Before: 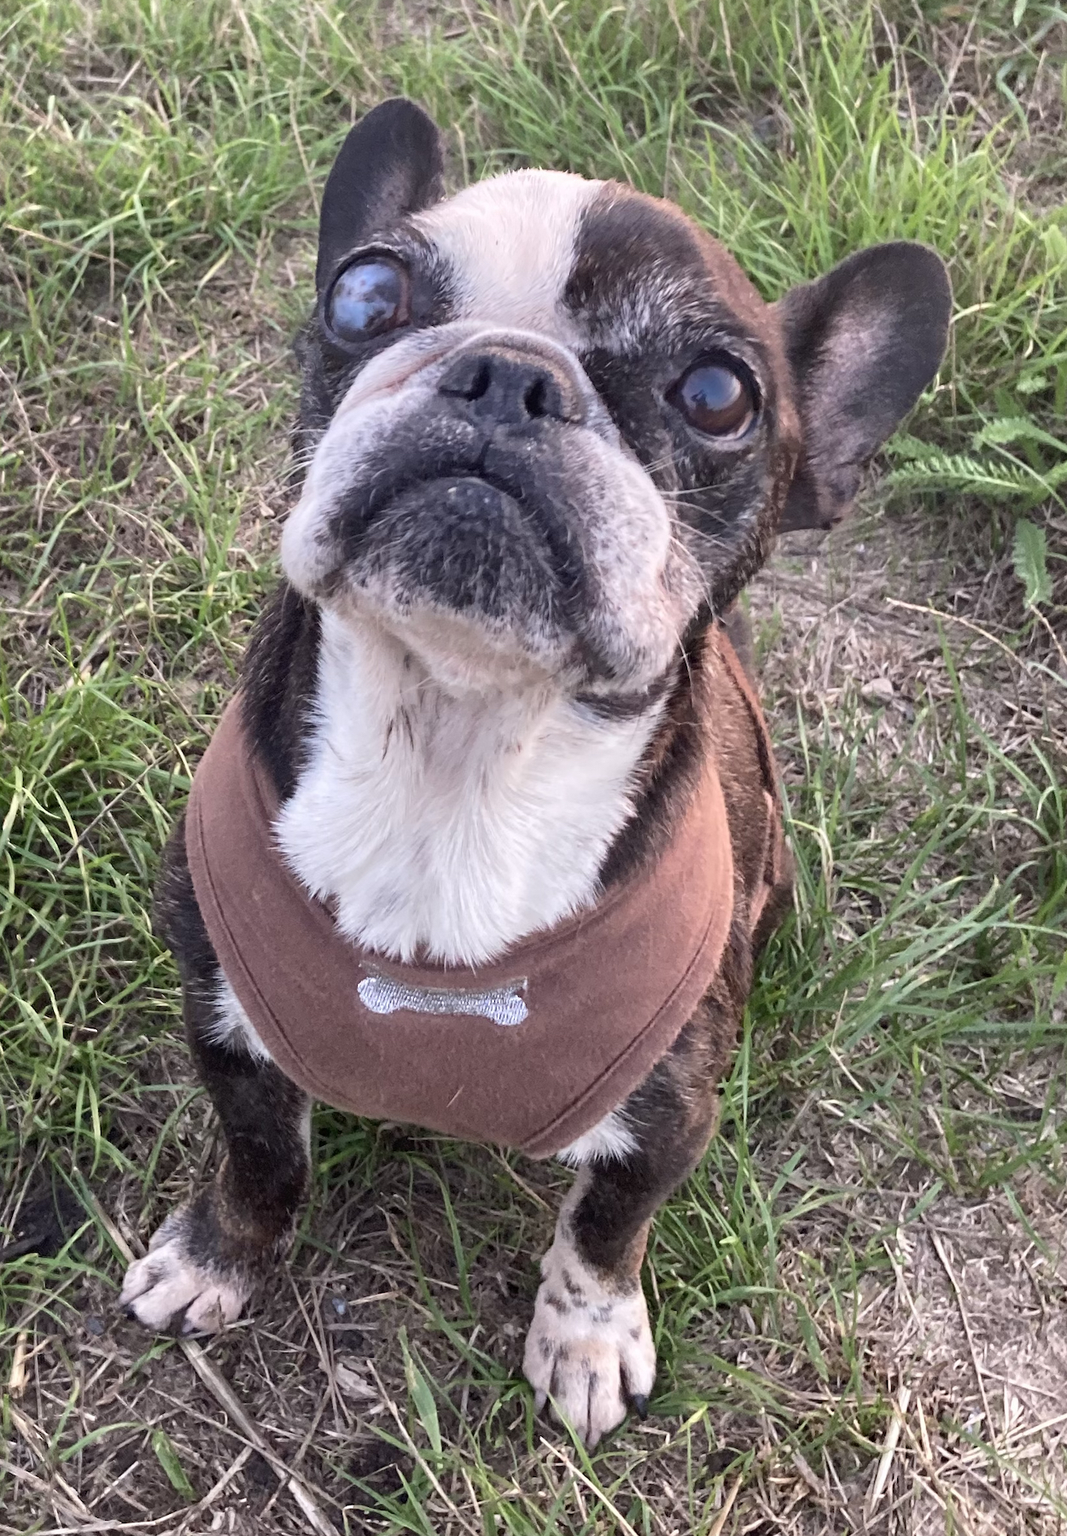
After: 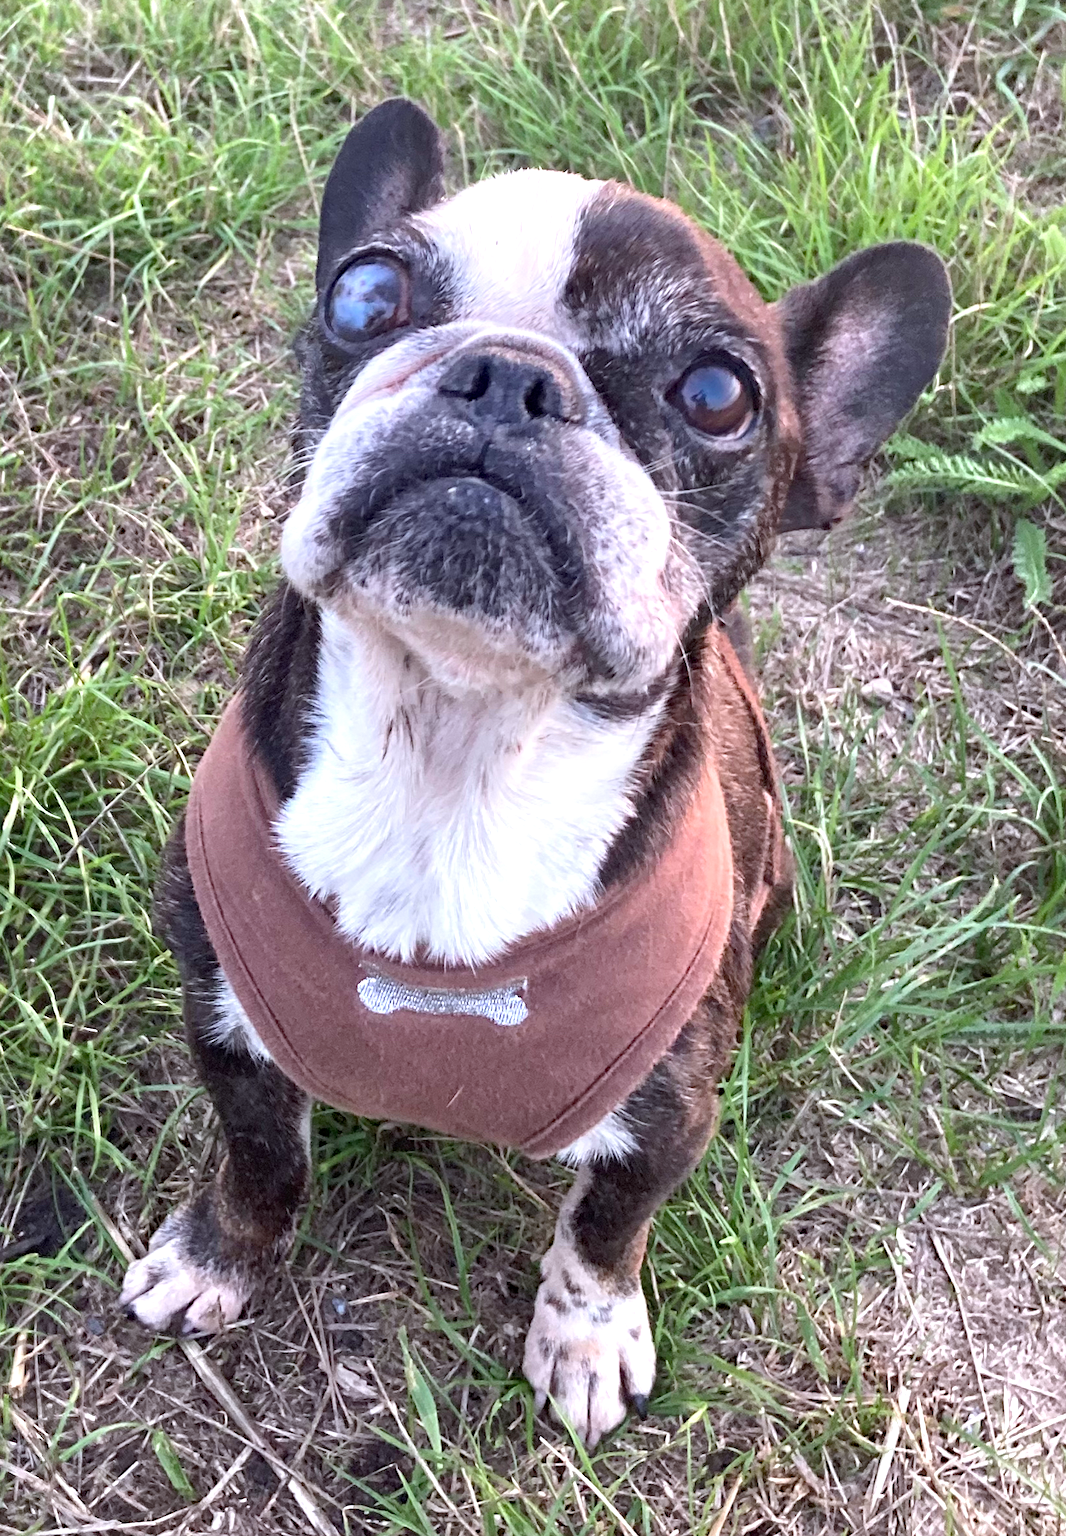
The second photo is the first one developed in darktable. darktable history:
exposure: black level correction 0.001, exposure 0.5 EV, compensate exposure bias true, compensate highlight preservation false
white balance: red 0.967, blue 1.049
haze removal: compatibility mode true, adaptive false
